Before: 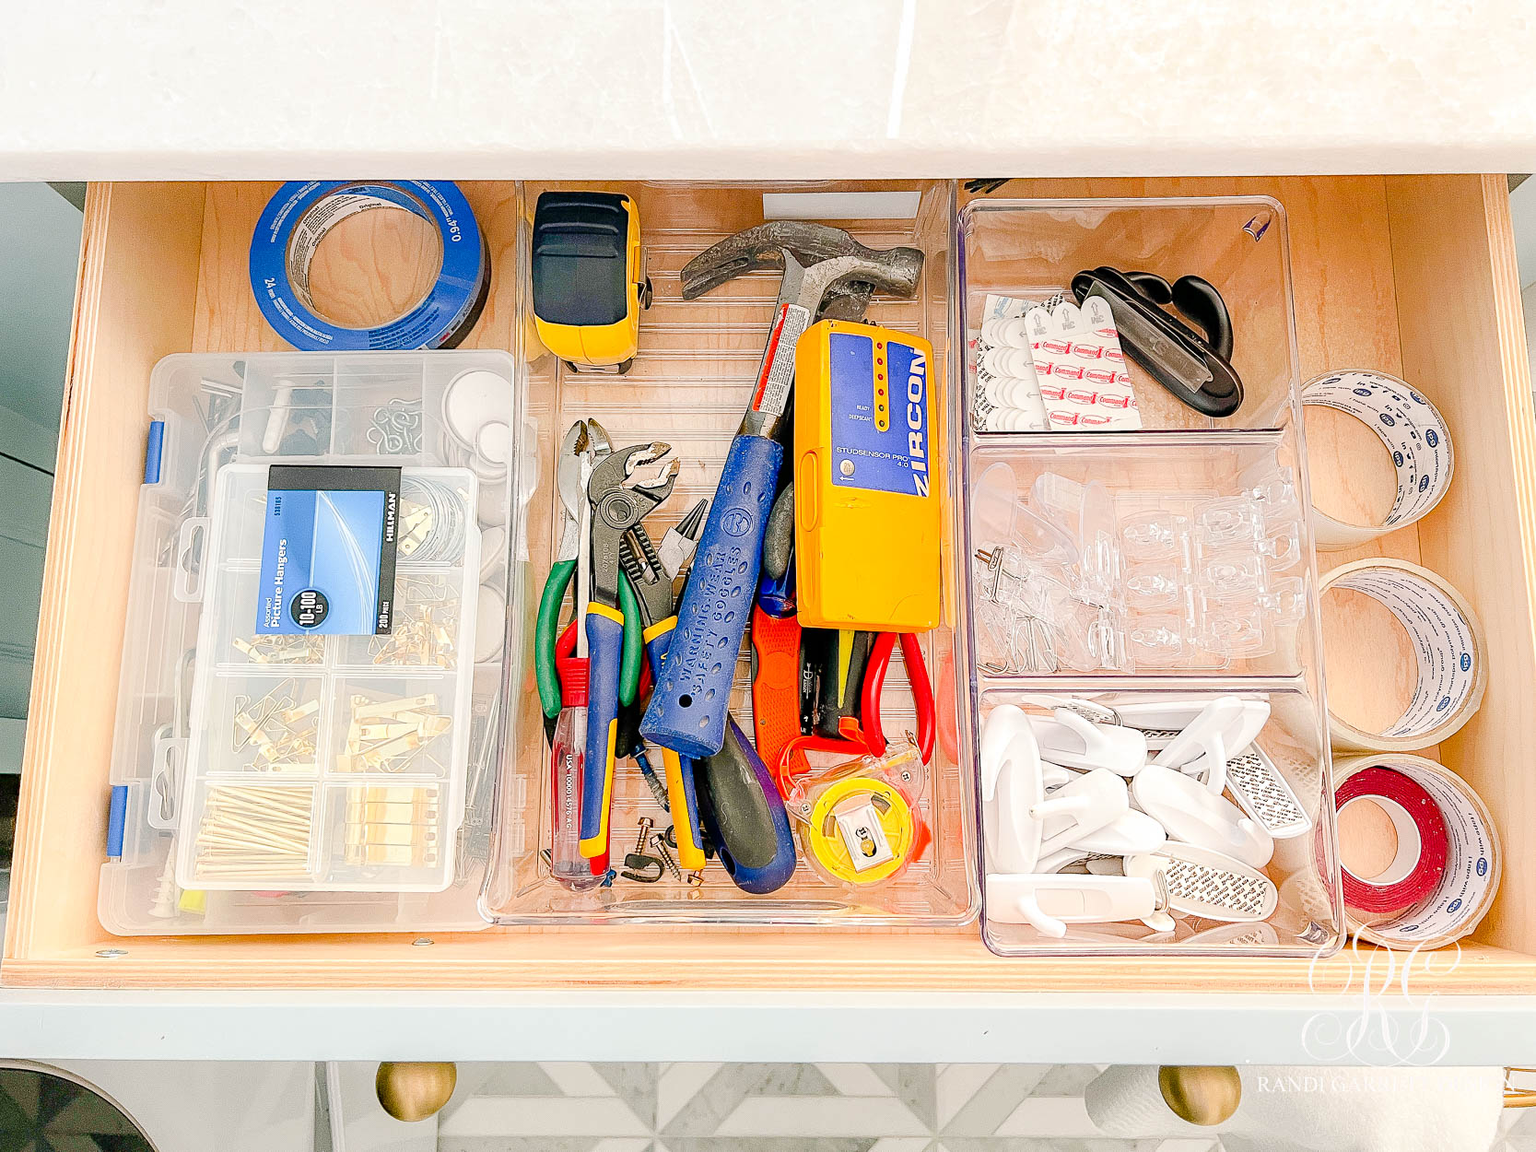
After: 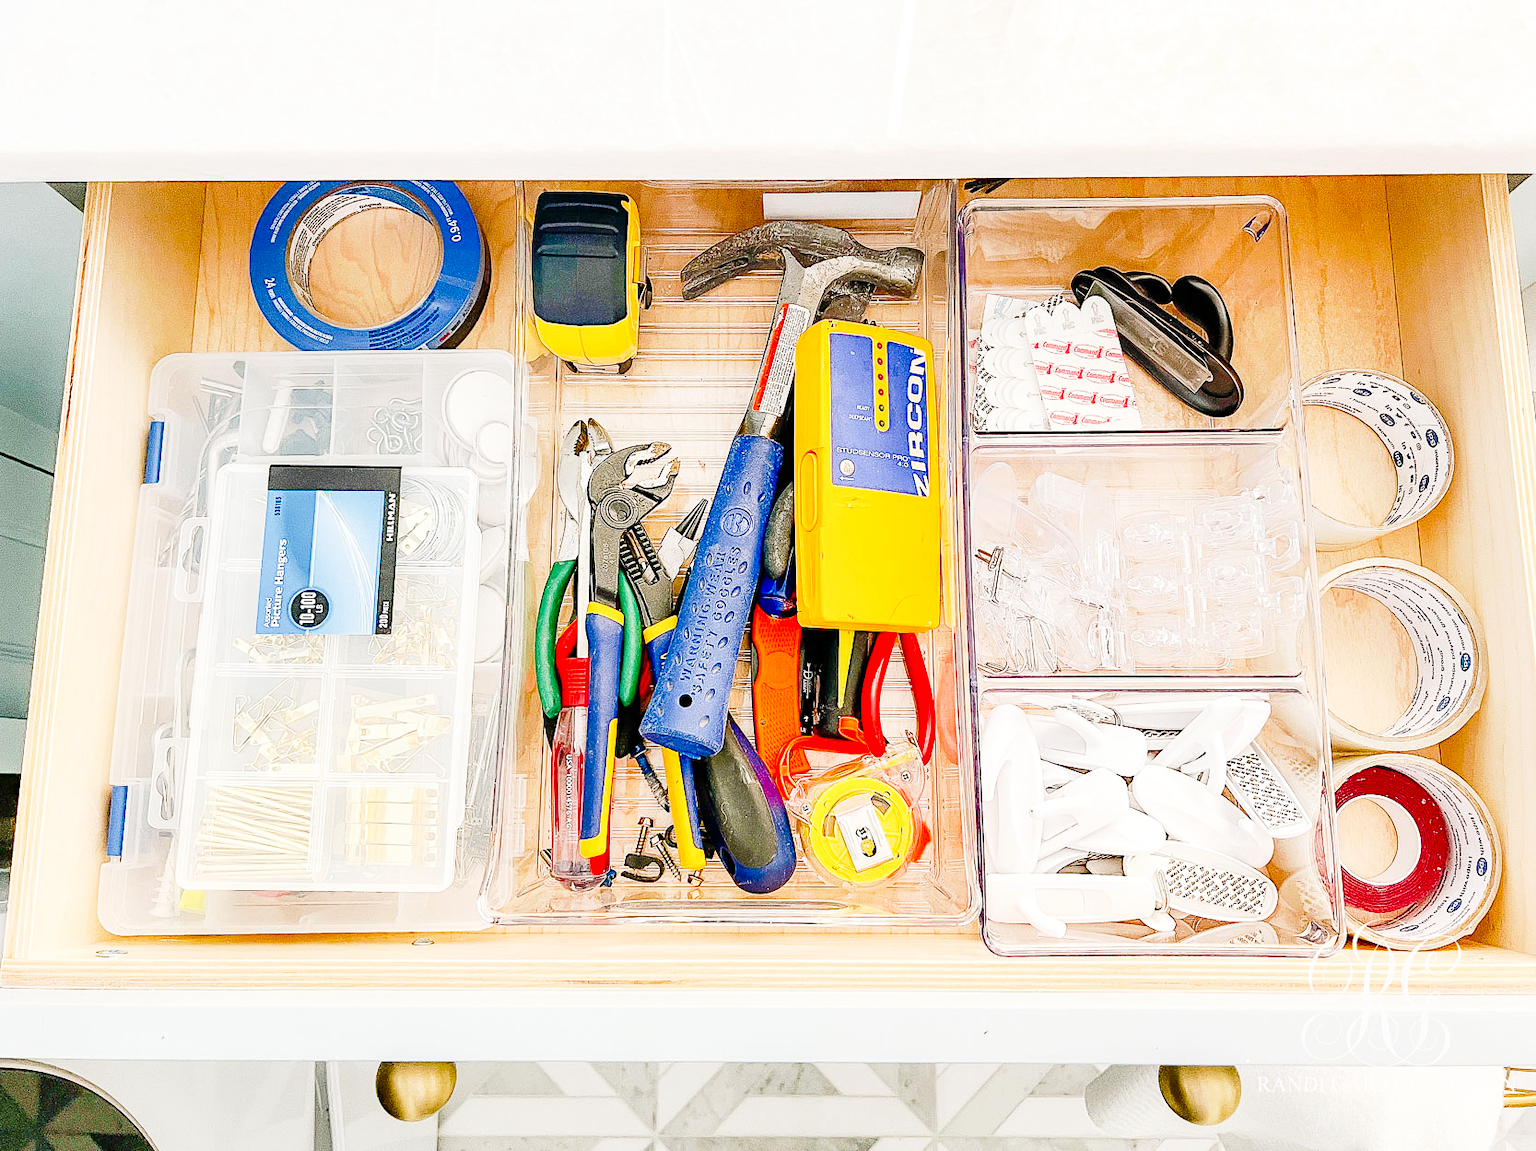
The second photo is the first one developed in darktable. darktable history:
base curve: curves: ch0 [(0, 0) (0.028, 0.03) (0.121, 0.232) (0.46, 0.748) (0.859, 0.968) (1, 1)], preserve colors none
shadows and highlights: shadows 49, highlights -41, soften with gaussian
